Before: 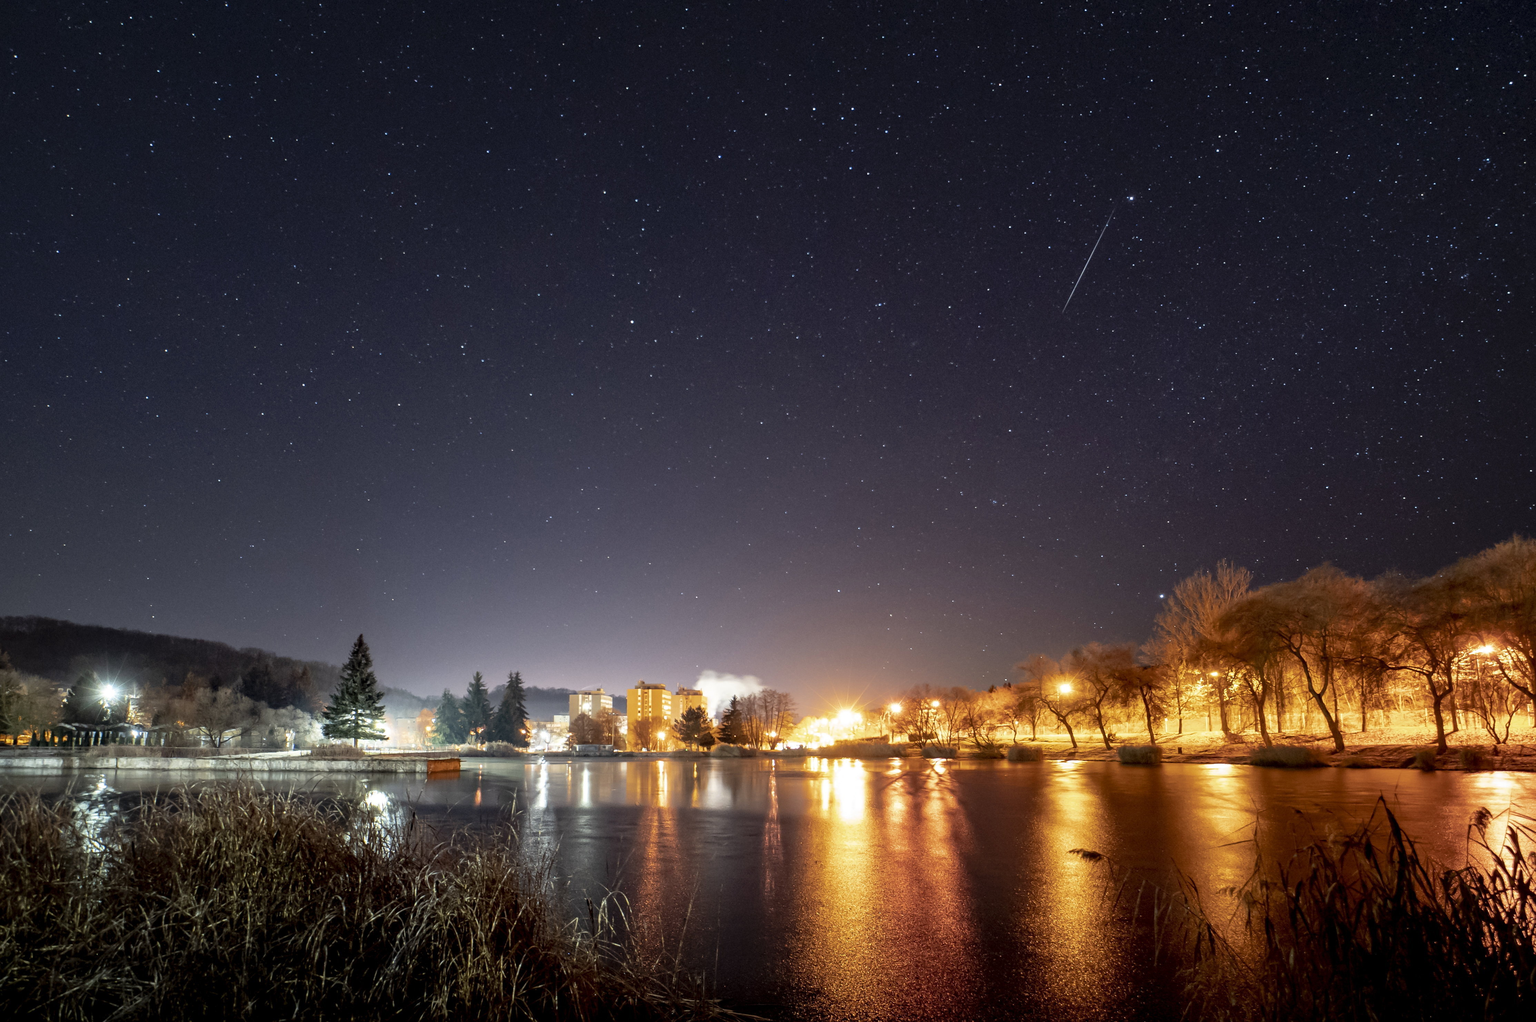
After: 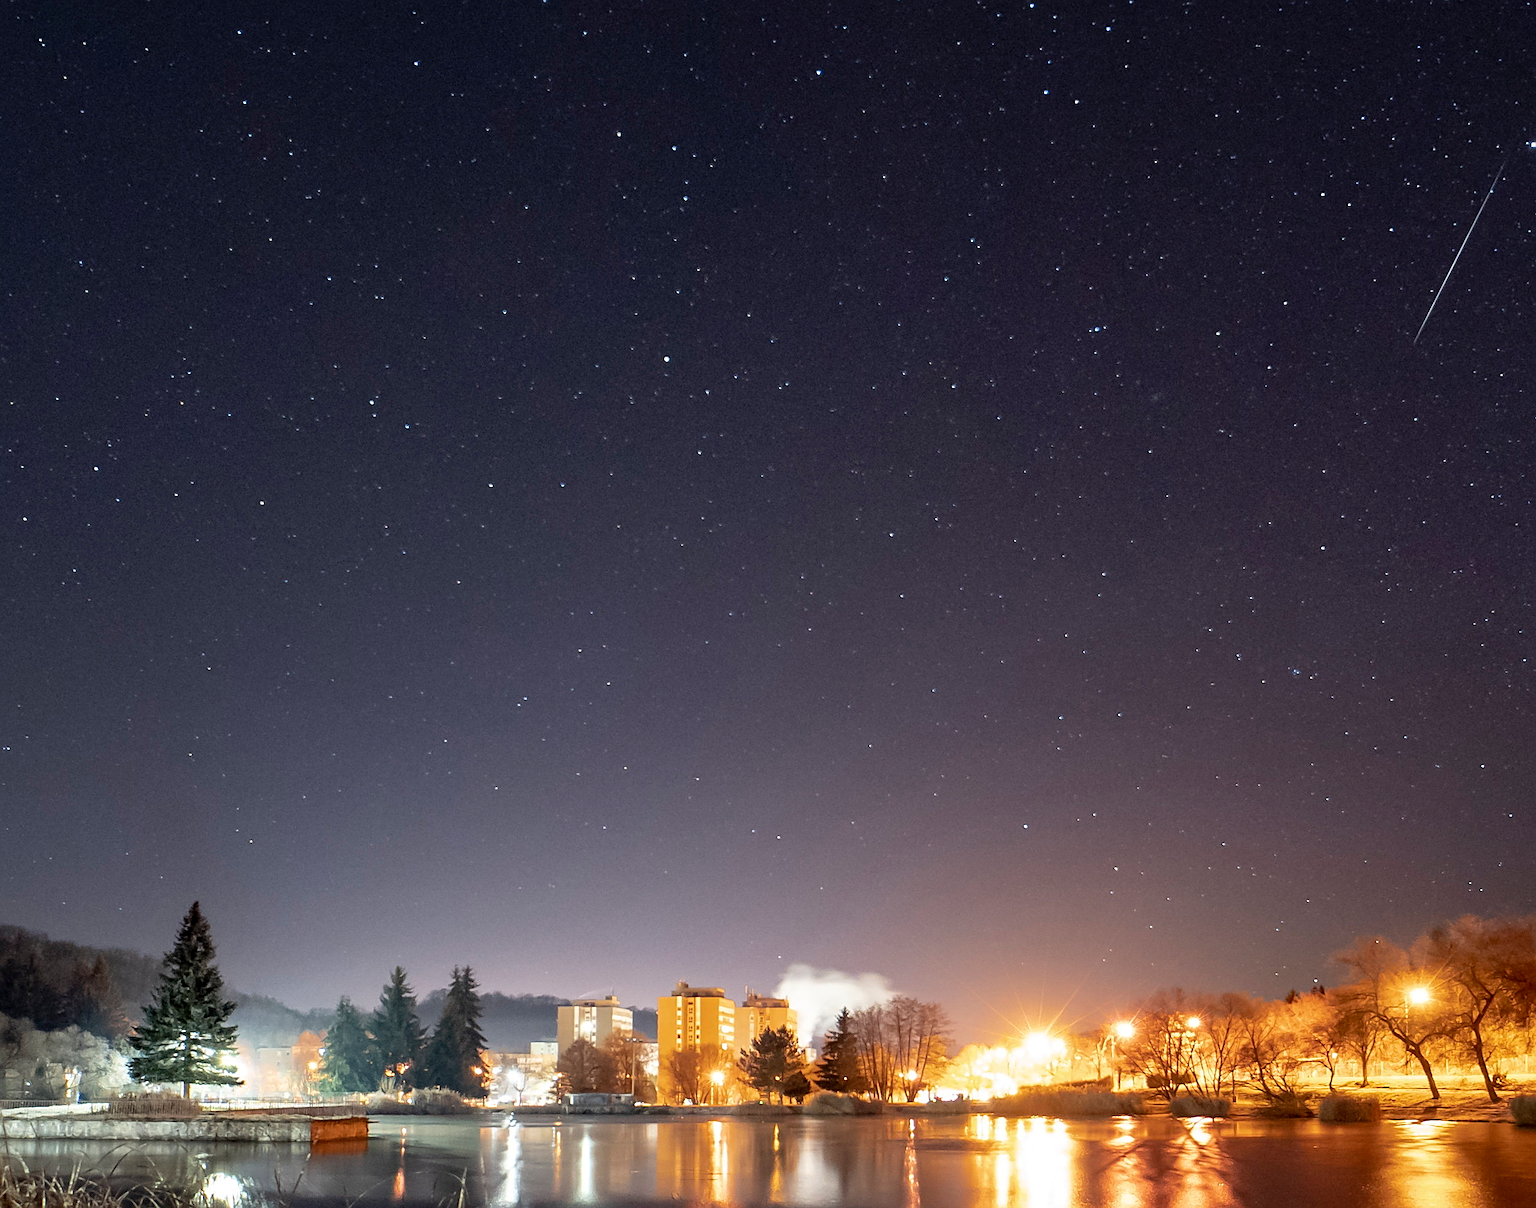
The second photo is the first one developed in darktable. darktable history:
crop: left 16.183%, top 11.28%, right 26.22%, bottom 20.635%
sharpen: on, module defaults
